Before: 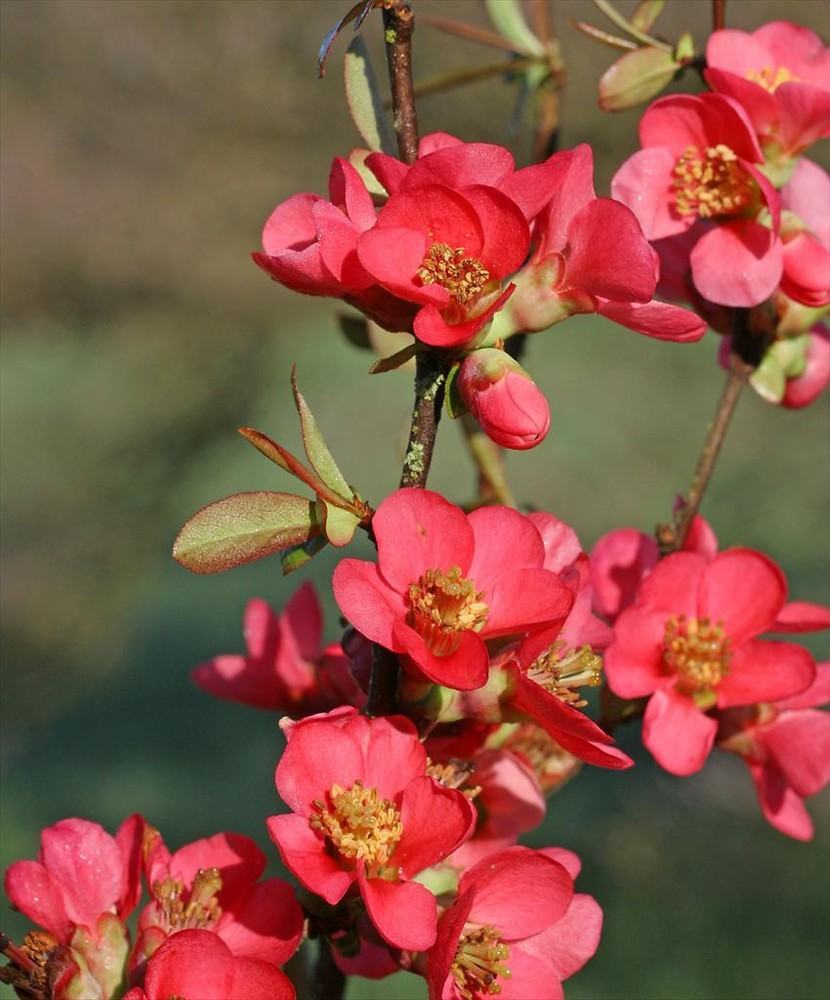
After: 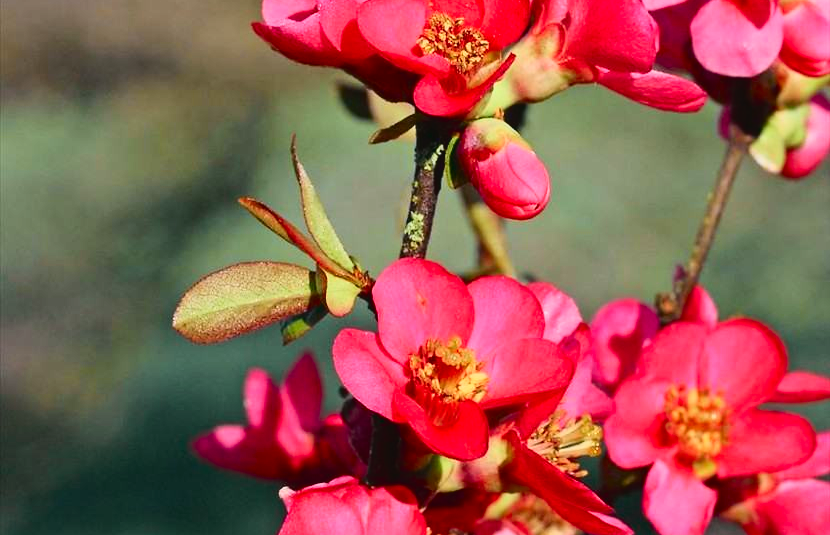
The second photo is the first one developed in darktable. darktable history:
crop and rotate: top 23.043%, bottom 23.437%
base curve: curves: ch0 [(0, 0) (0.472, 0.508) (1, 1)]
tone curve: curves: ch0 [(0, 0.031) (0.139, 0.084) (0.311, 0.278) (0.495, 0.544) (0.718, 0.816) (0.841, 0.909) (1, 0.967)]; ch1 [(0, 0) (0.272, 0.249) (0.388, 0.385) (0.469, 0.456) (0.495, 0.497) (0.538, 0.545) (0.578, 0.595) (0.707, 0.778) (1, 1)]; ch2 [(0, 0) (0.125, 0.089) (0.353, 0.329) (0.443, 0.408) (0.502, 0.499) (0.557, 0.531) (0.608, 0.631) (1, 1)], color space Lab, independent channels, preserve colors none
